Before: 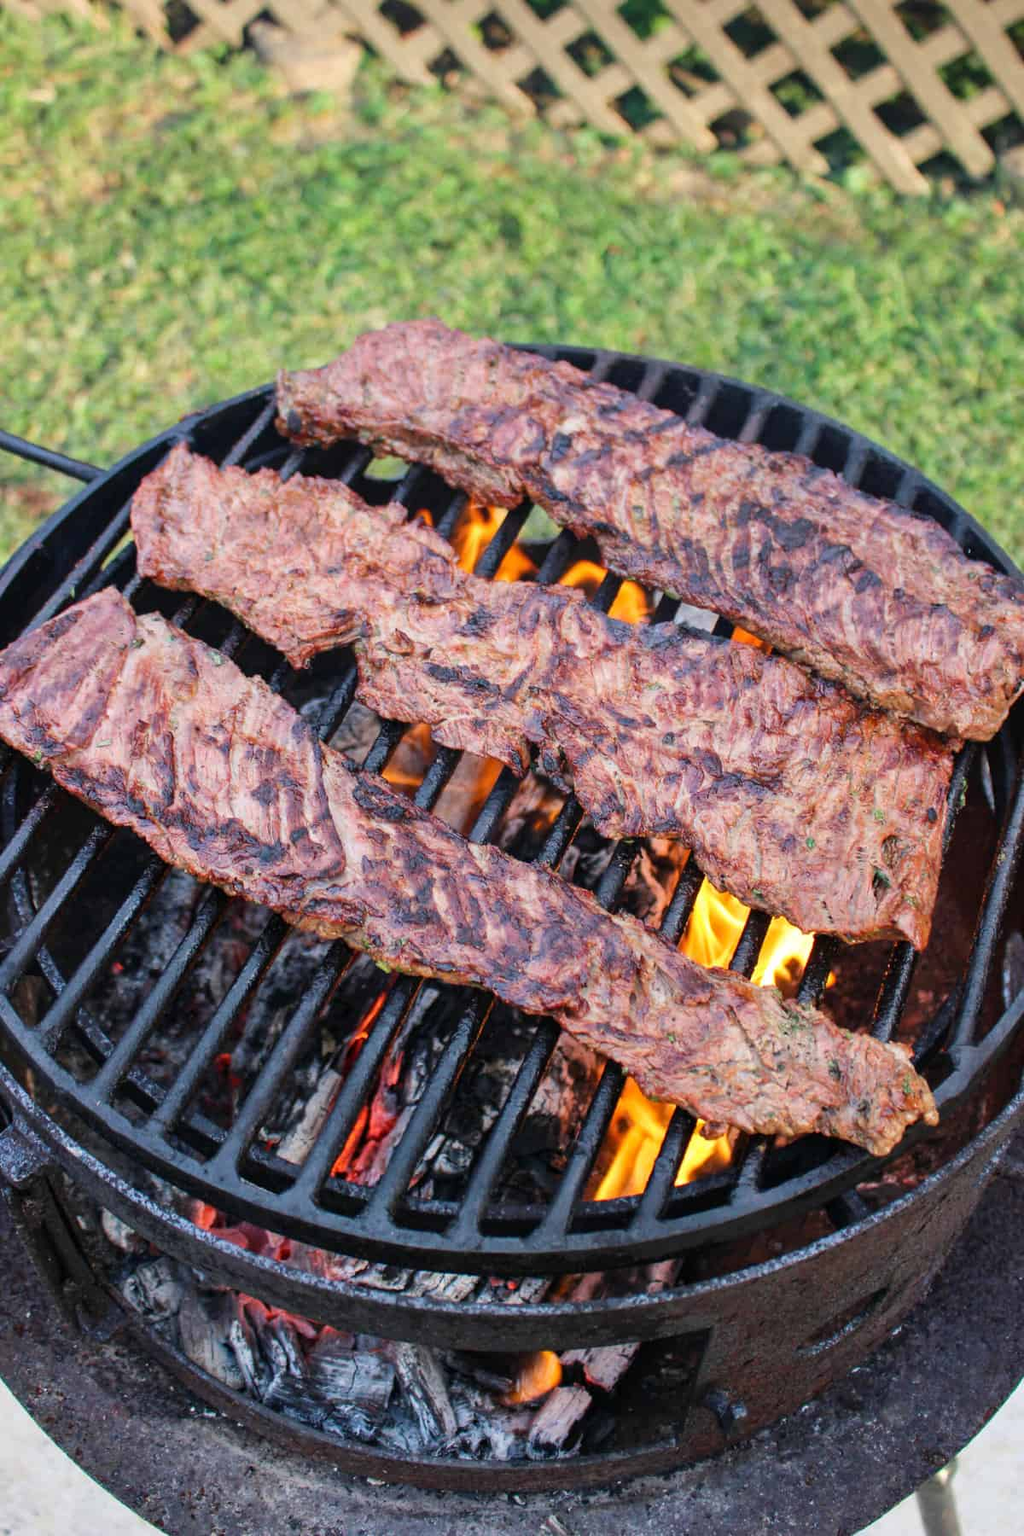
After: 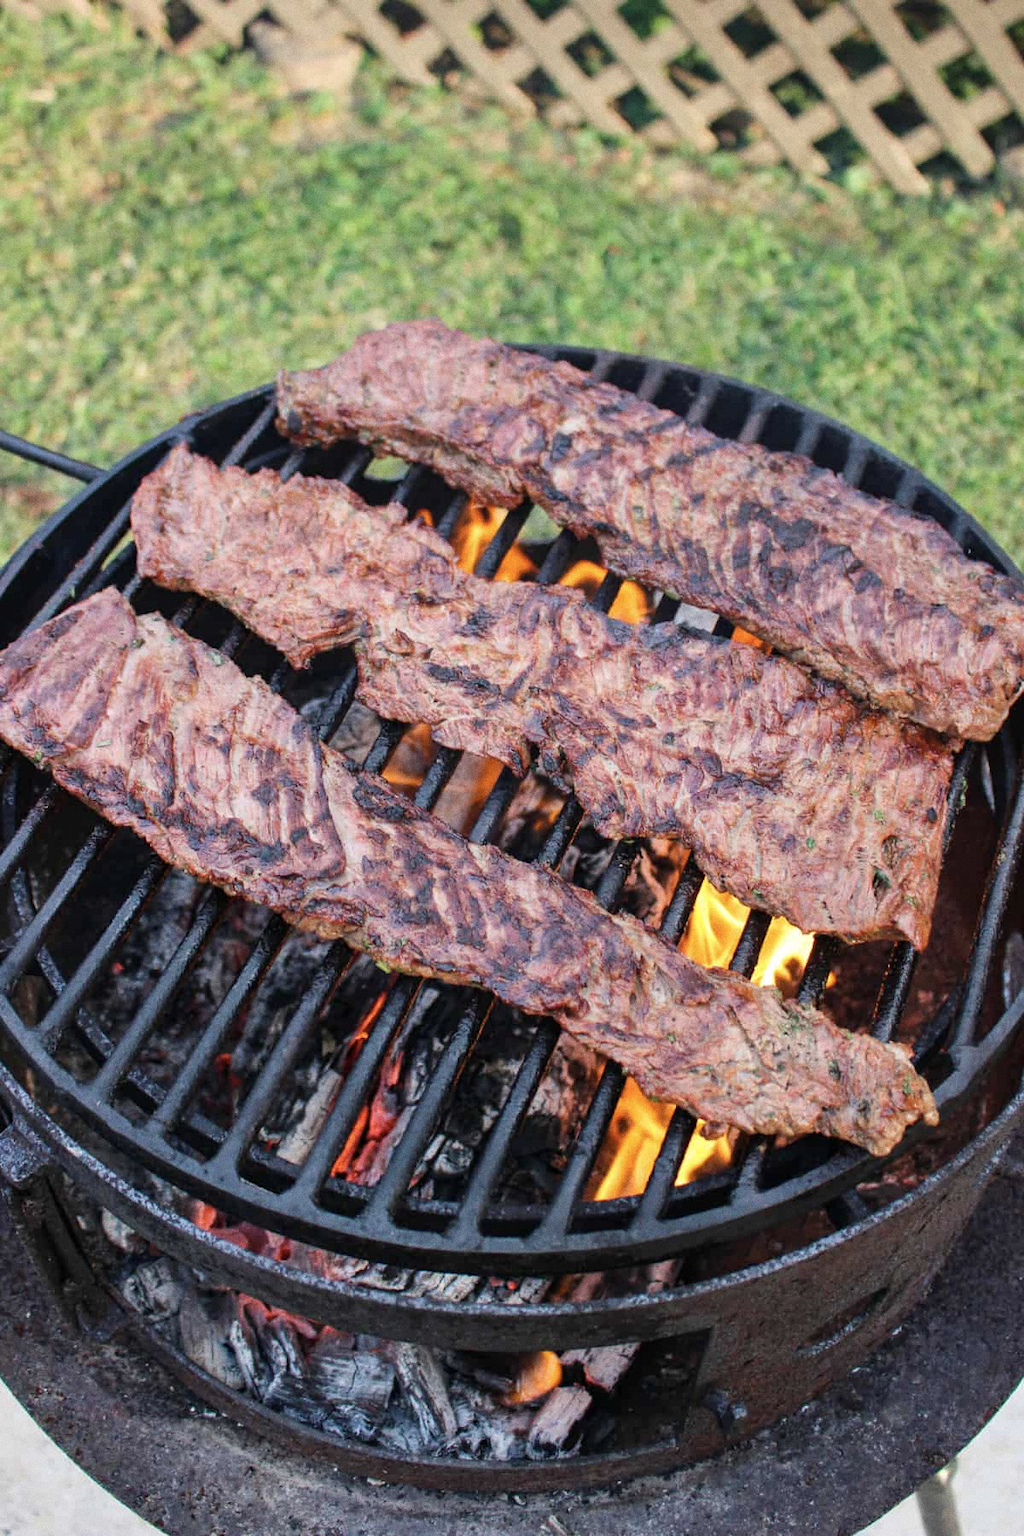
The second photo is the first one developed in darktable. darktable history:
color correction: saturation 0.85
grain: coarseness 0.09 ISO
